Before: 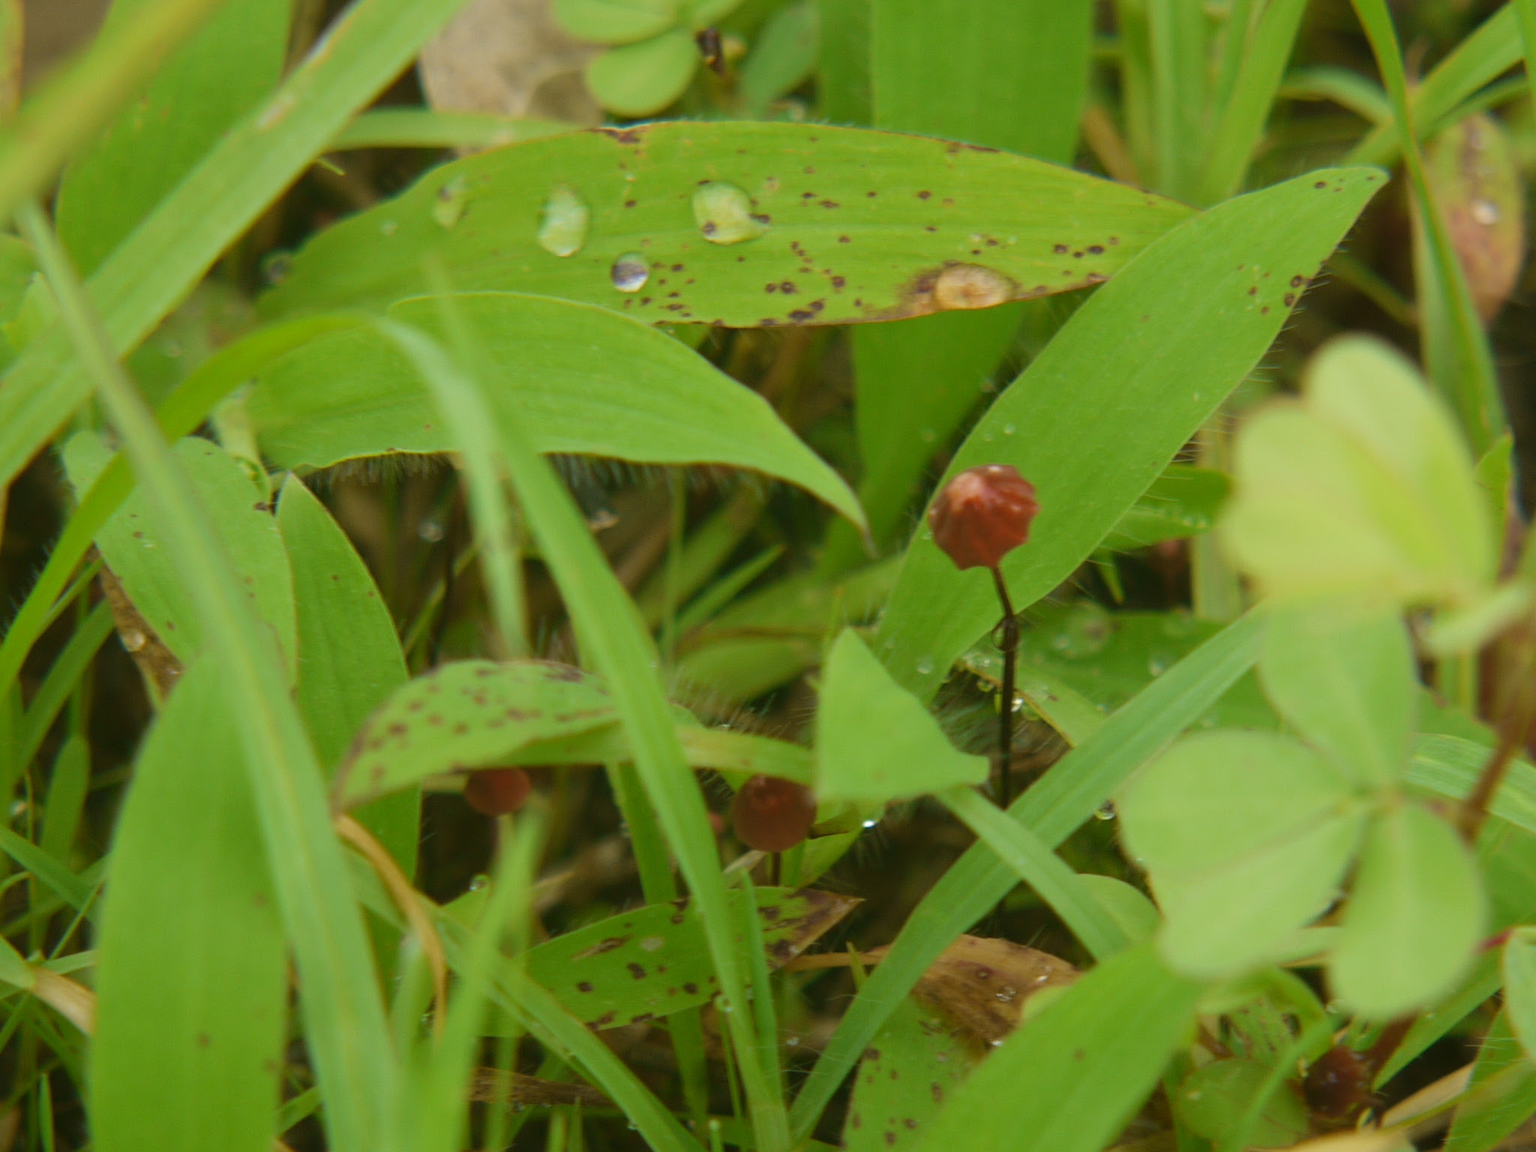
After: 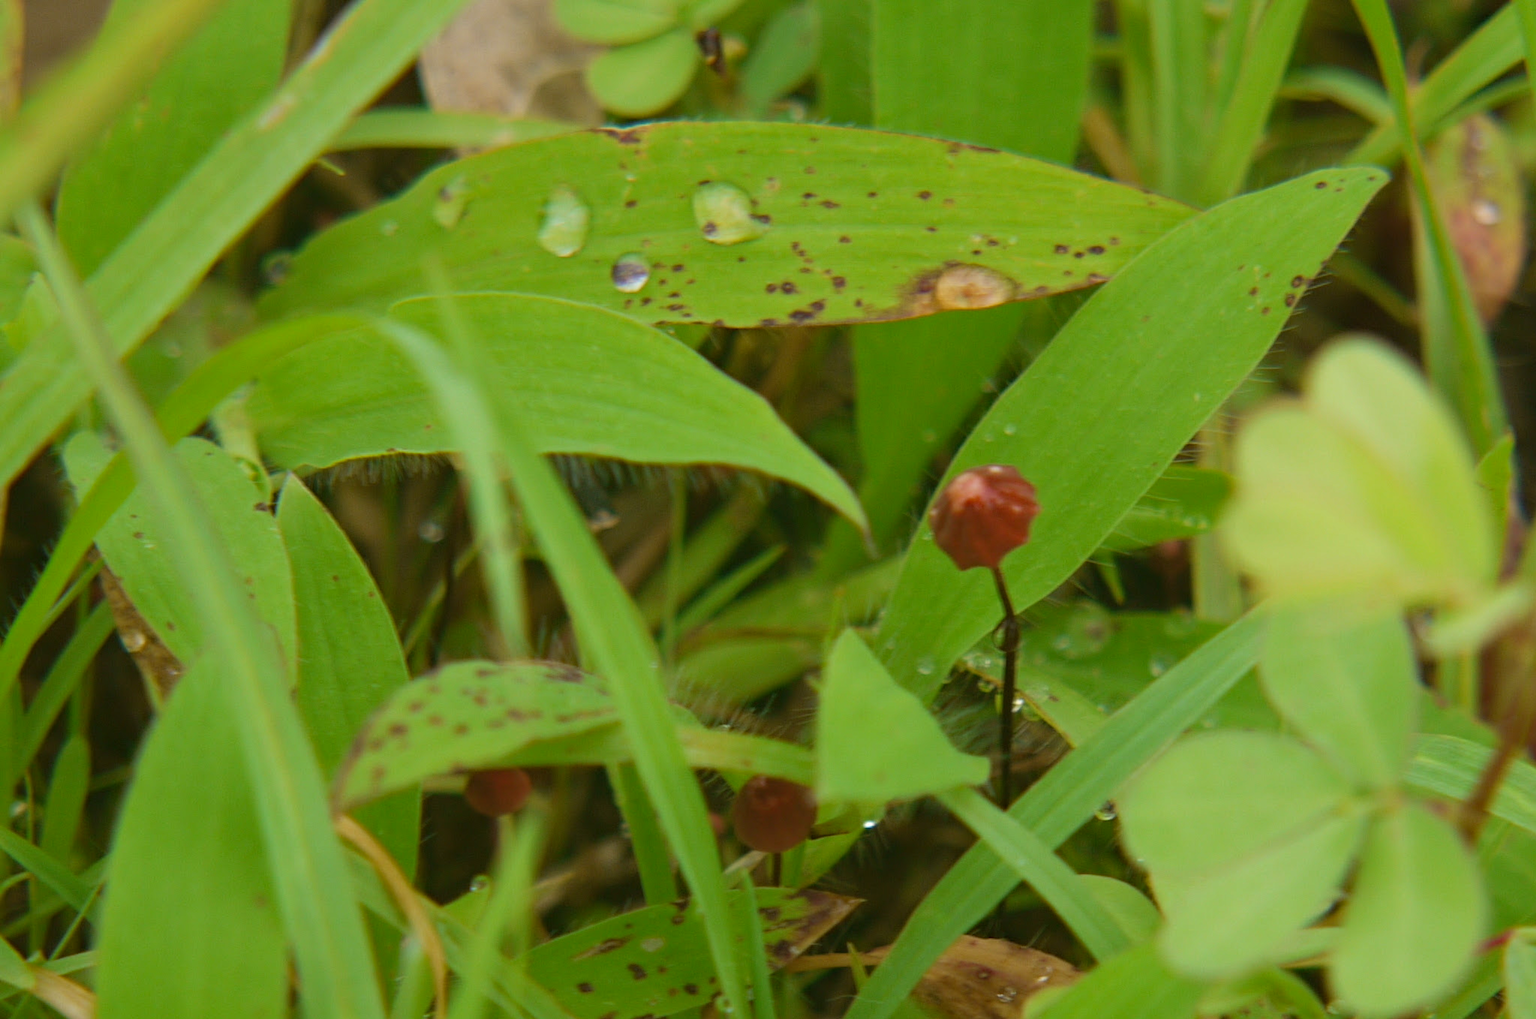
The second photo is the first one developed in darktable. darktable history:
crop and rotate: top 0%, bottom 11.483%
haze removal: adaptive false
tone equalizer: edges refinement/feathering 500, mask exposure compensation -1.57 EV, preserve details no
